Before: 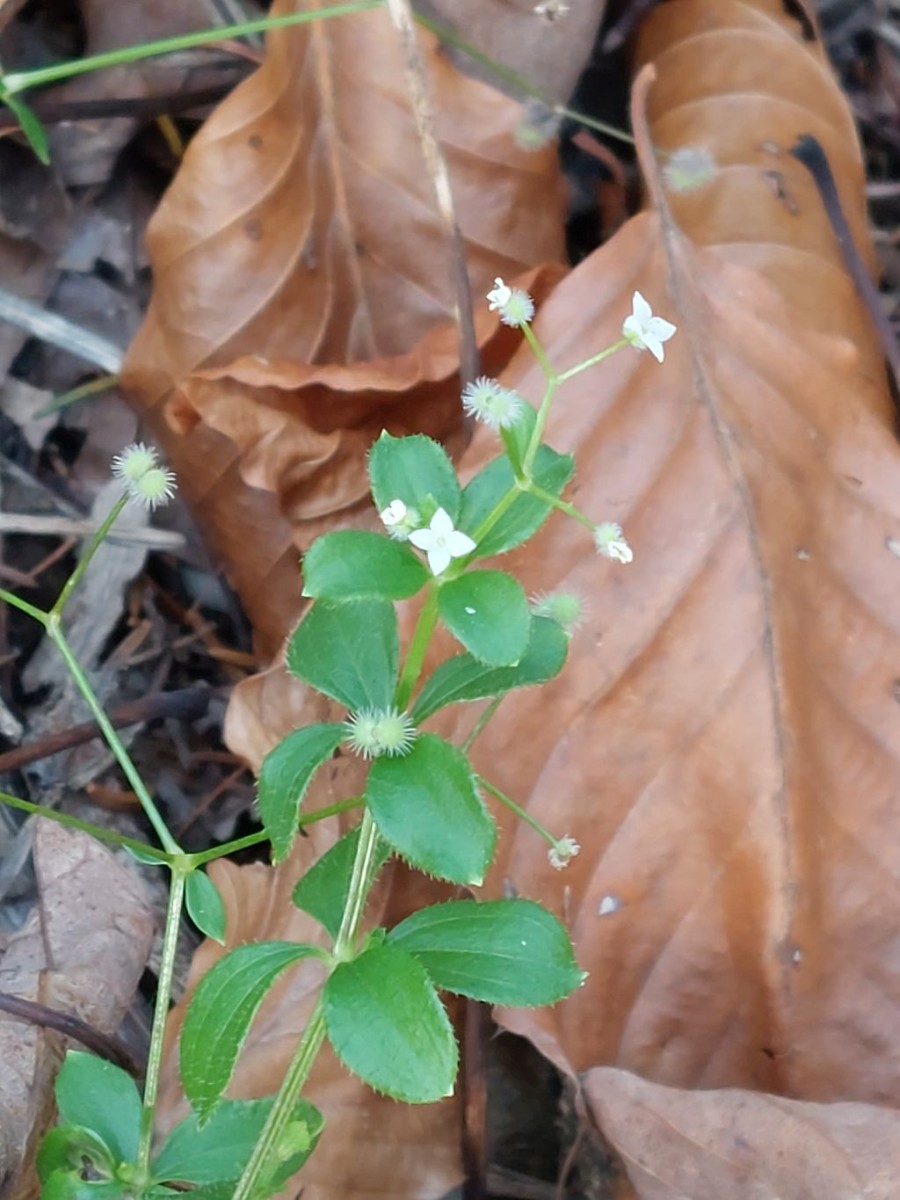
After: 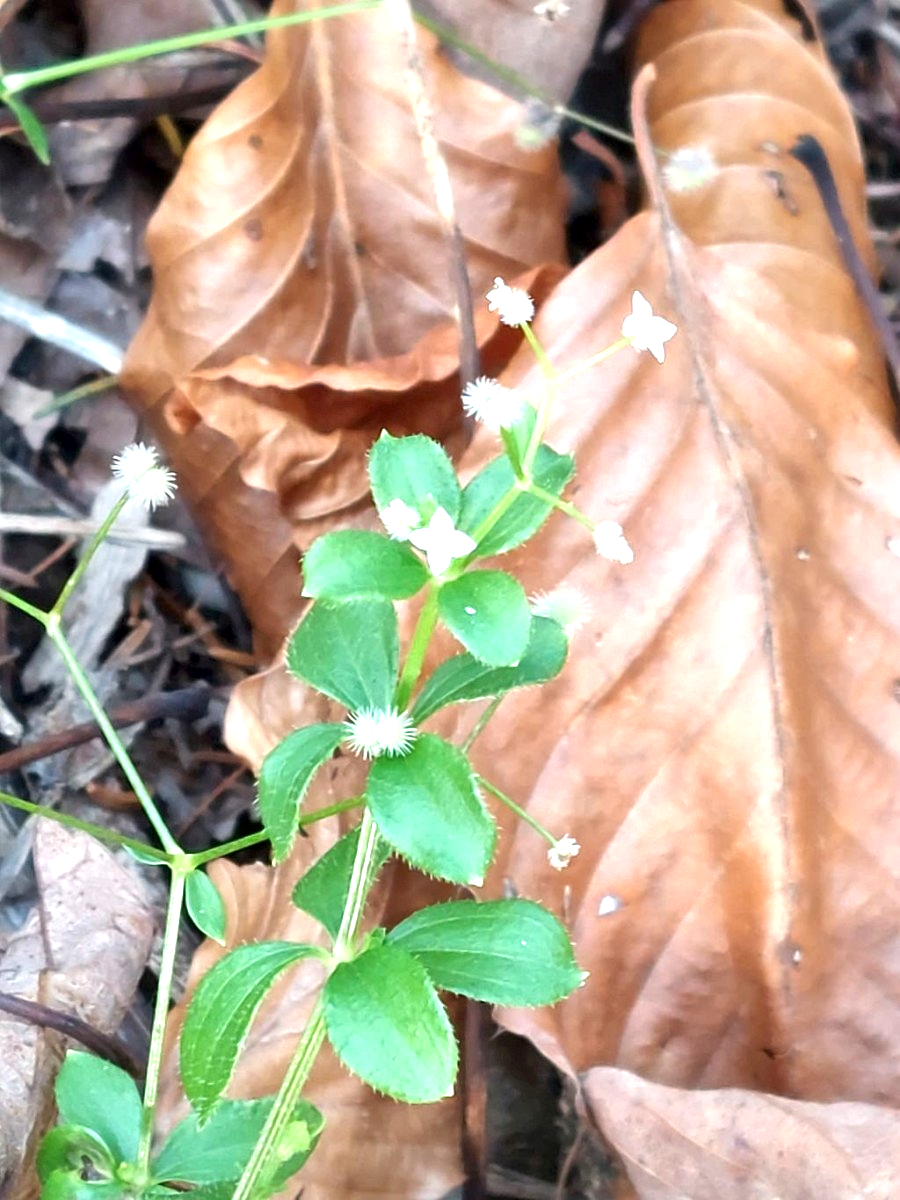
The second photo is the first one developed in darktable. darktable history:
local contrast: mode bilateral grid, contrast 25, coarseness 60, detail 152%, midtone range 0.2
exposure: exposure 0.948 EV, compensate highlight preservation false
